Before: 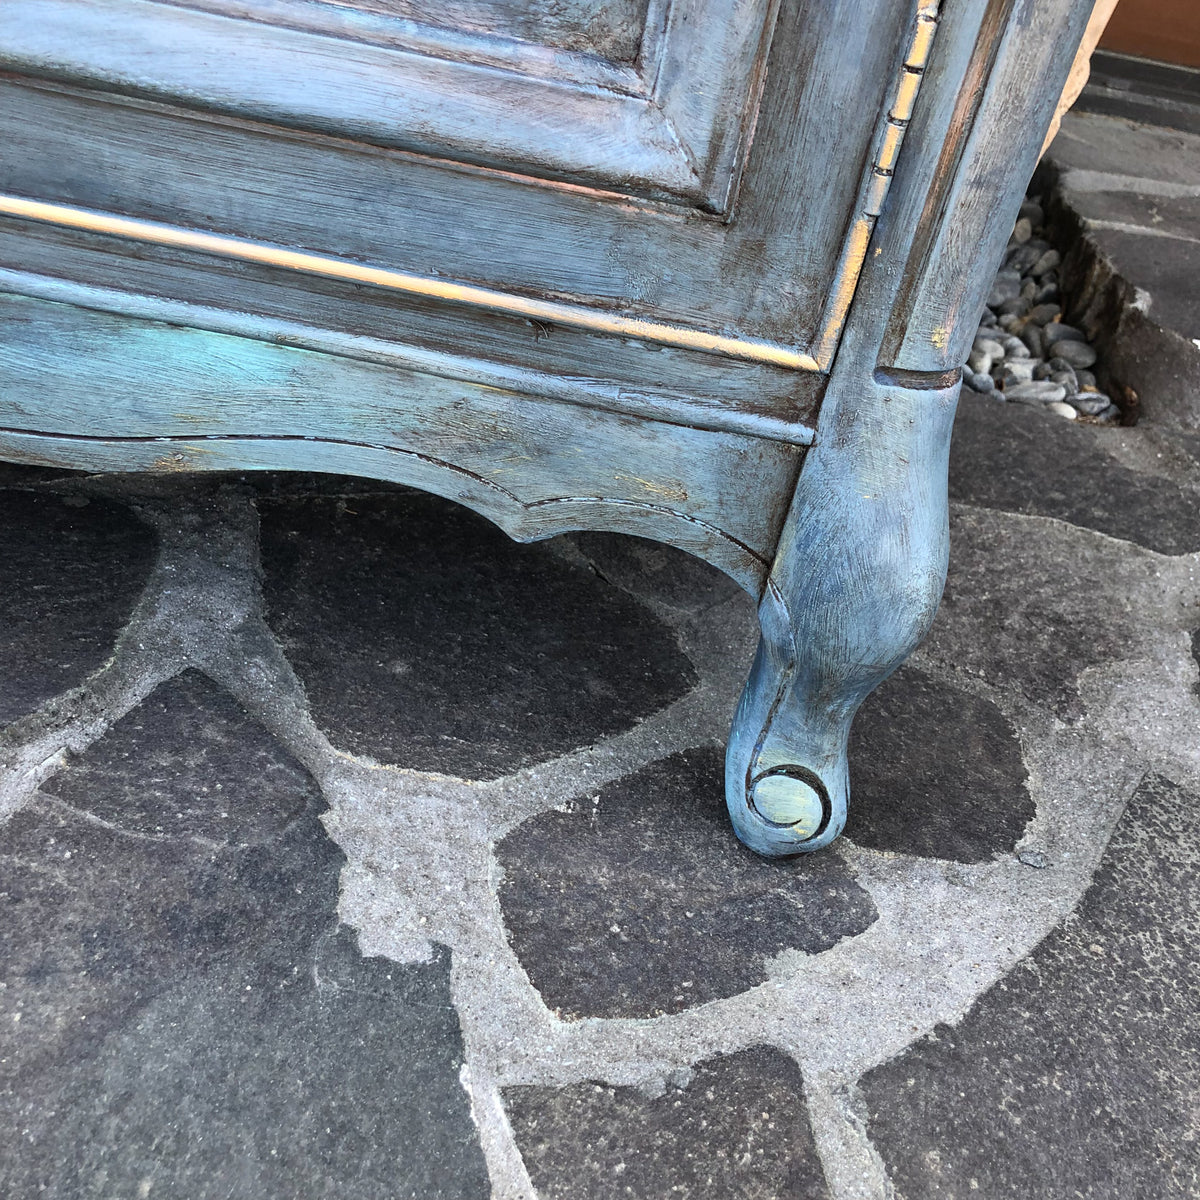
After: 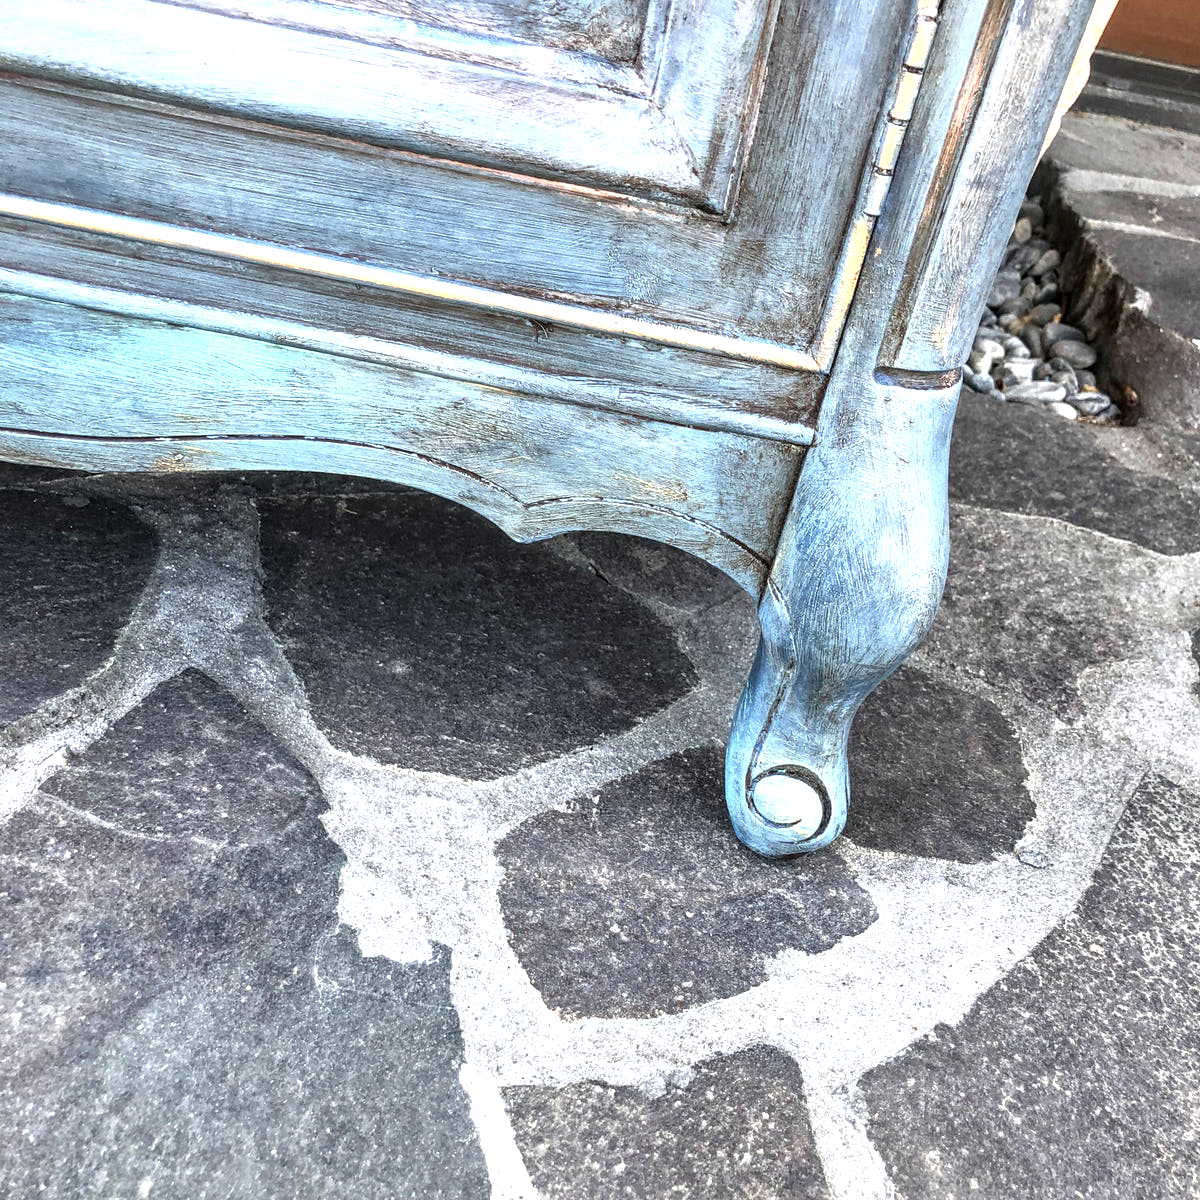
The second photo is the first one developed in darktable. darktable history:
local contrast: detail 130%
exposure: exposure 0.999 EV, compensate highlight preservation false
